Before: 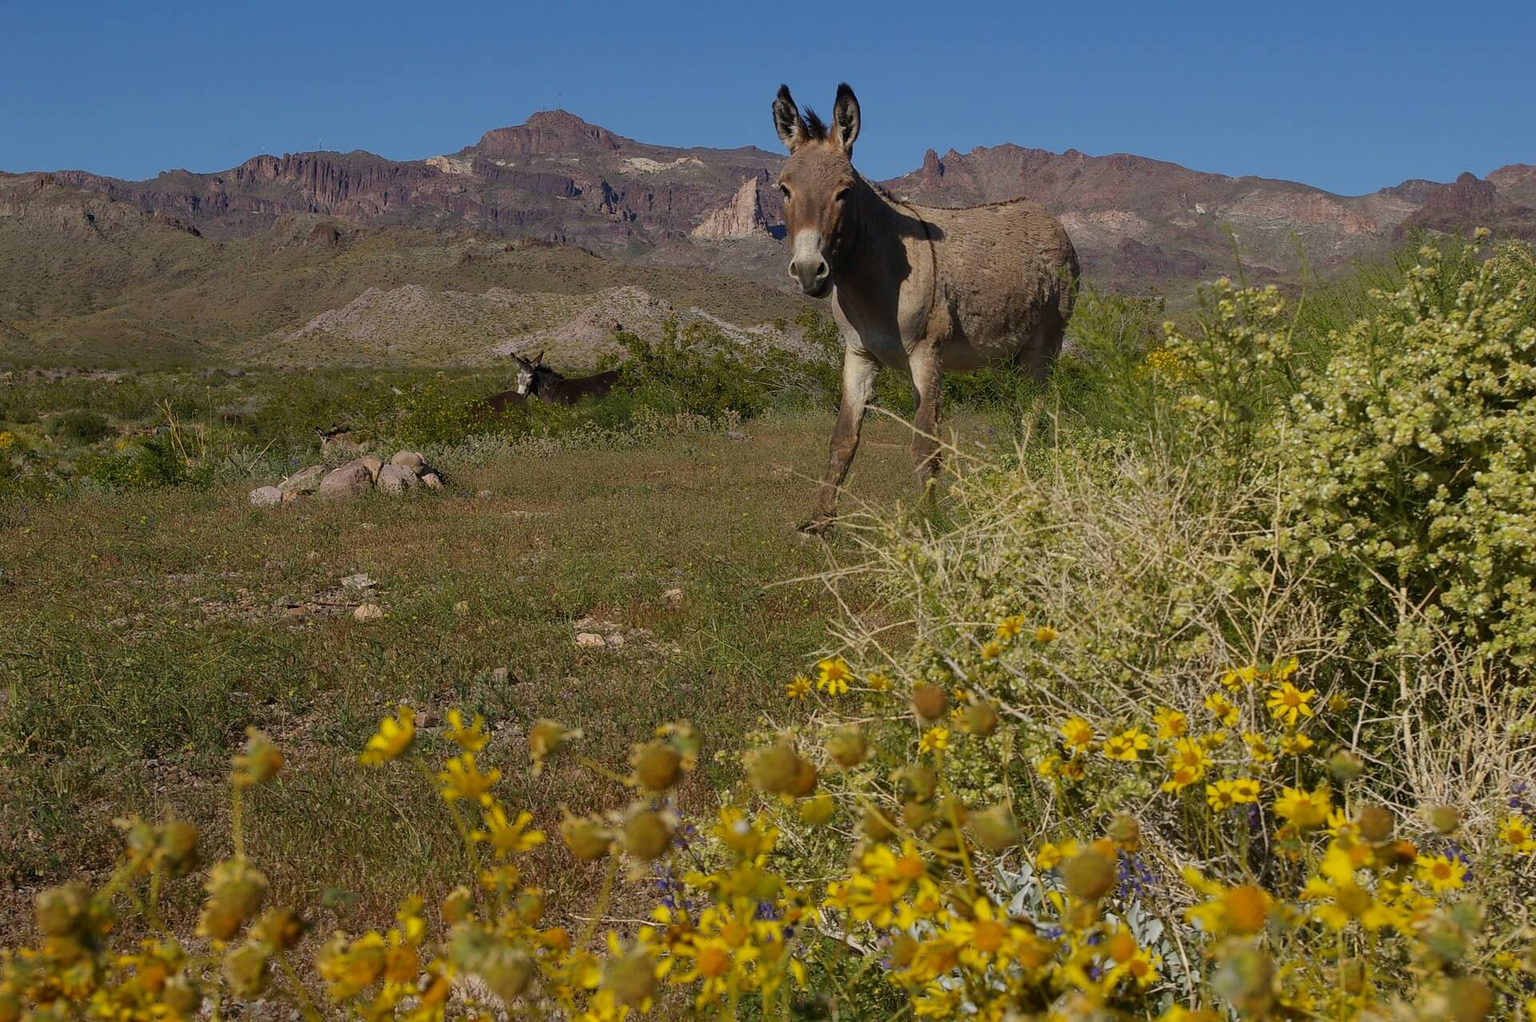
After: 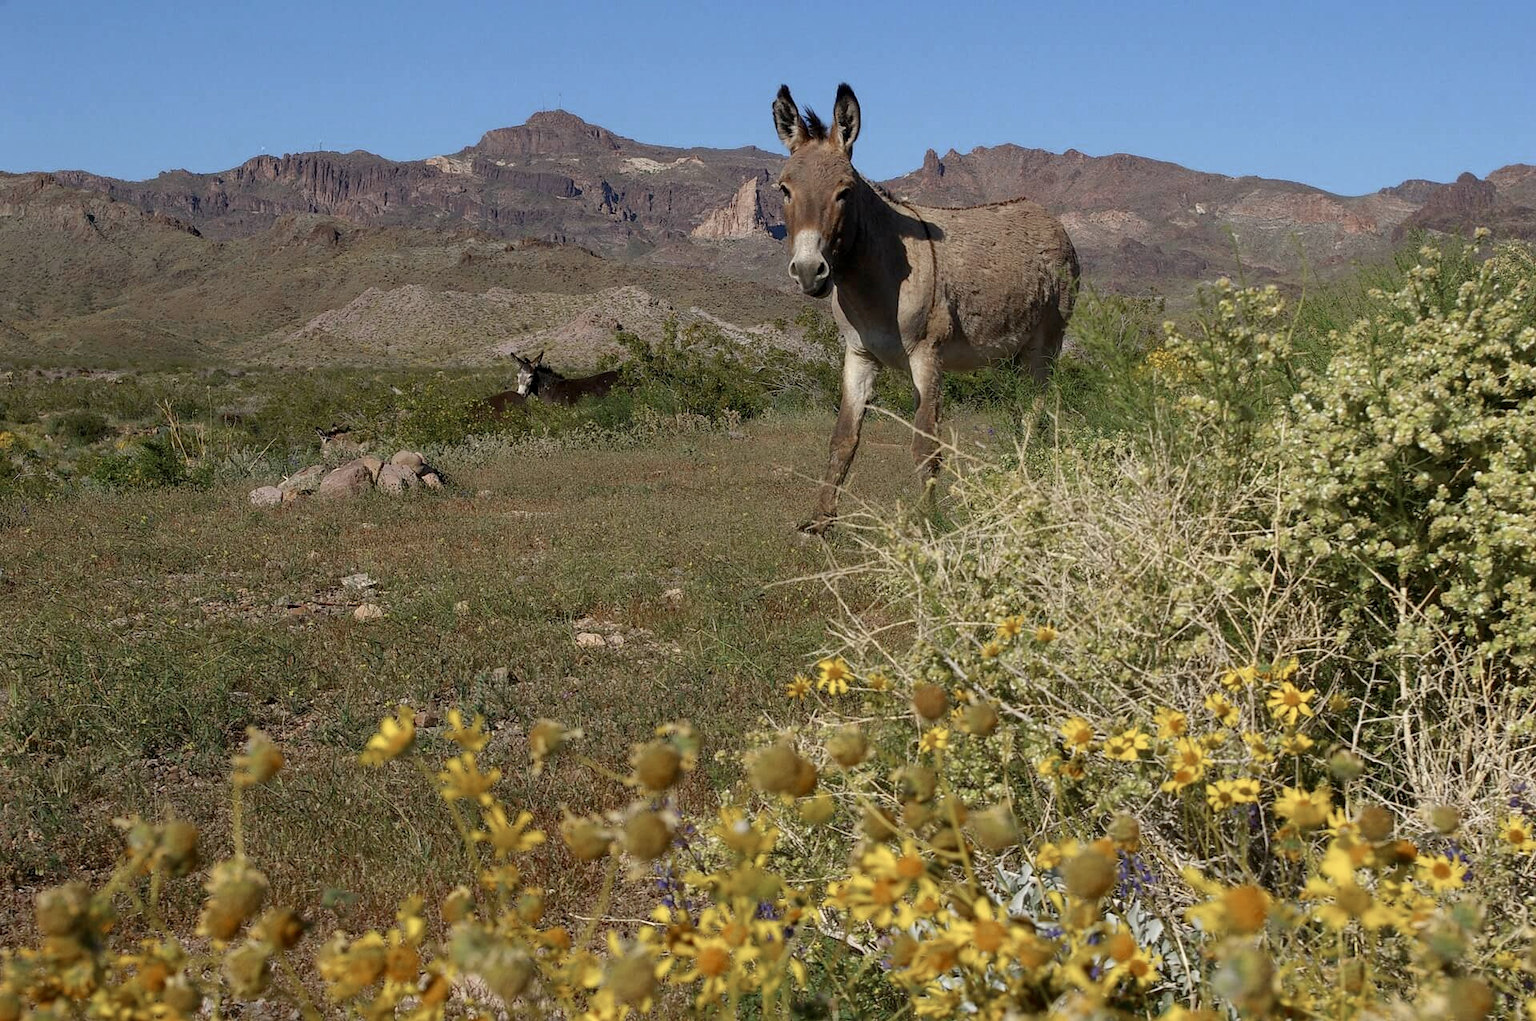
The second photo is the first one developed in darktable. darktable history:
color zones: curves: ch0 [(0, 0.5) (0.125, 0.4) (0.25, 0.5) (0.375, 0.4) (0.5, 0.4) (0.625, 0.6) (0.75, 0.6) (0.875, 0.5)]; ch1 [(0, 0.35) (0.125, 0.45) (0.25, 0.35) (0.375, 0.35) (0.5, 0.35) (0.625, 0.35) (0.75, 0.45) (0.875, 0.35)]; ch2 [(0, 0.6) (0.125, 0.5) (0.25, 0.5) (0.375, 0.6) (0.5, 0.6) (0.625, 0.5) (0.75, 0.5) (0.875, 0.5)]
exposure: black level correction 0.003, exposure 0.383 EV, compensate highlight preservation false
shadows and highlights: shadows 0, highlights 40
tone equalizer: on, module defaults
